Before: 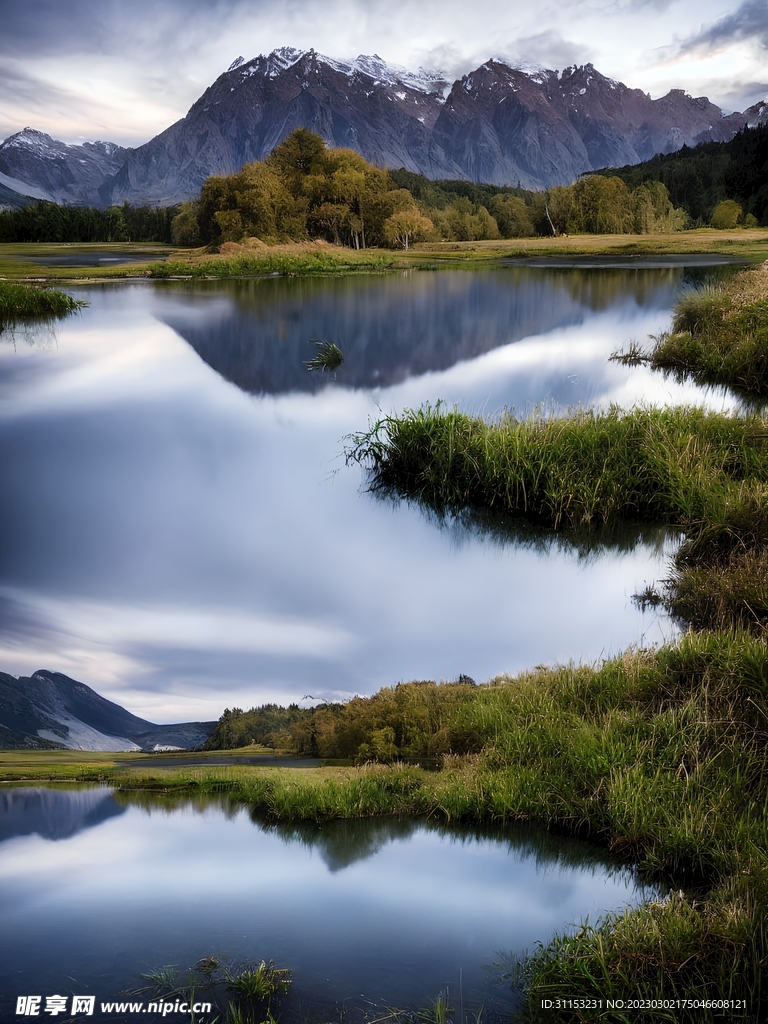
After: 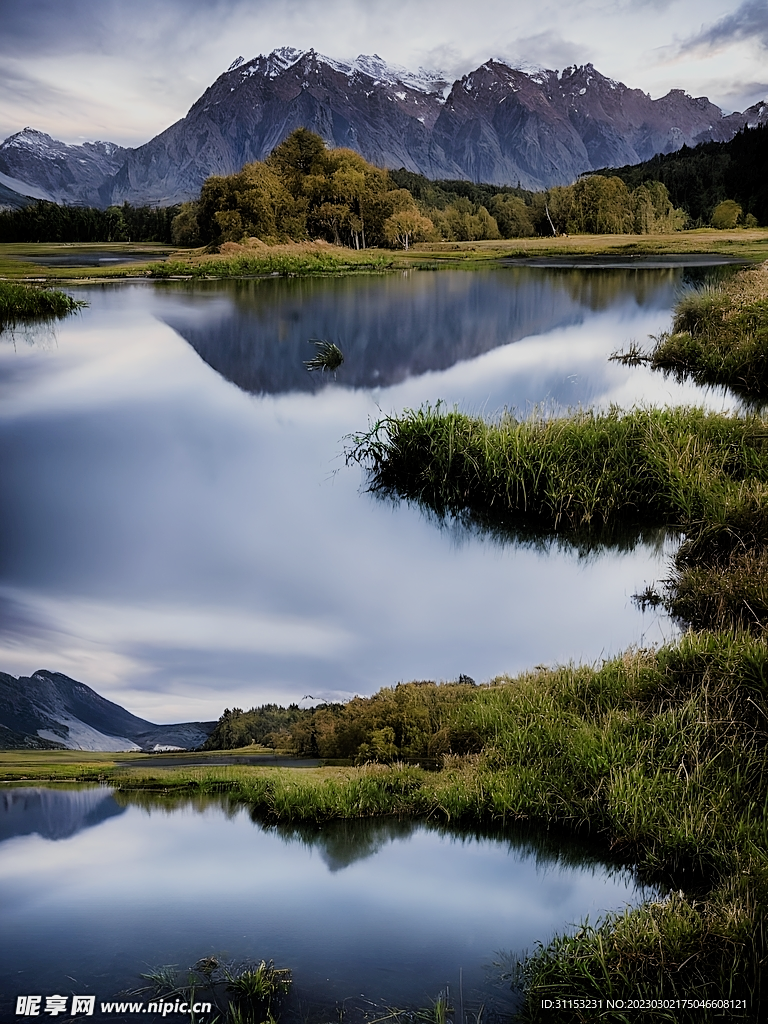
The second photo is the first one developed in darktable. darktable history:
tone equalizer: on, module defaults
sharpen: on, module defaults
filmic rgb: white relative exposure 3.85 EV, hardness 4.3
